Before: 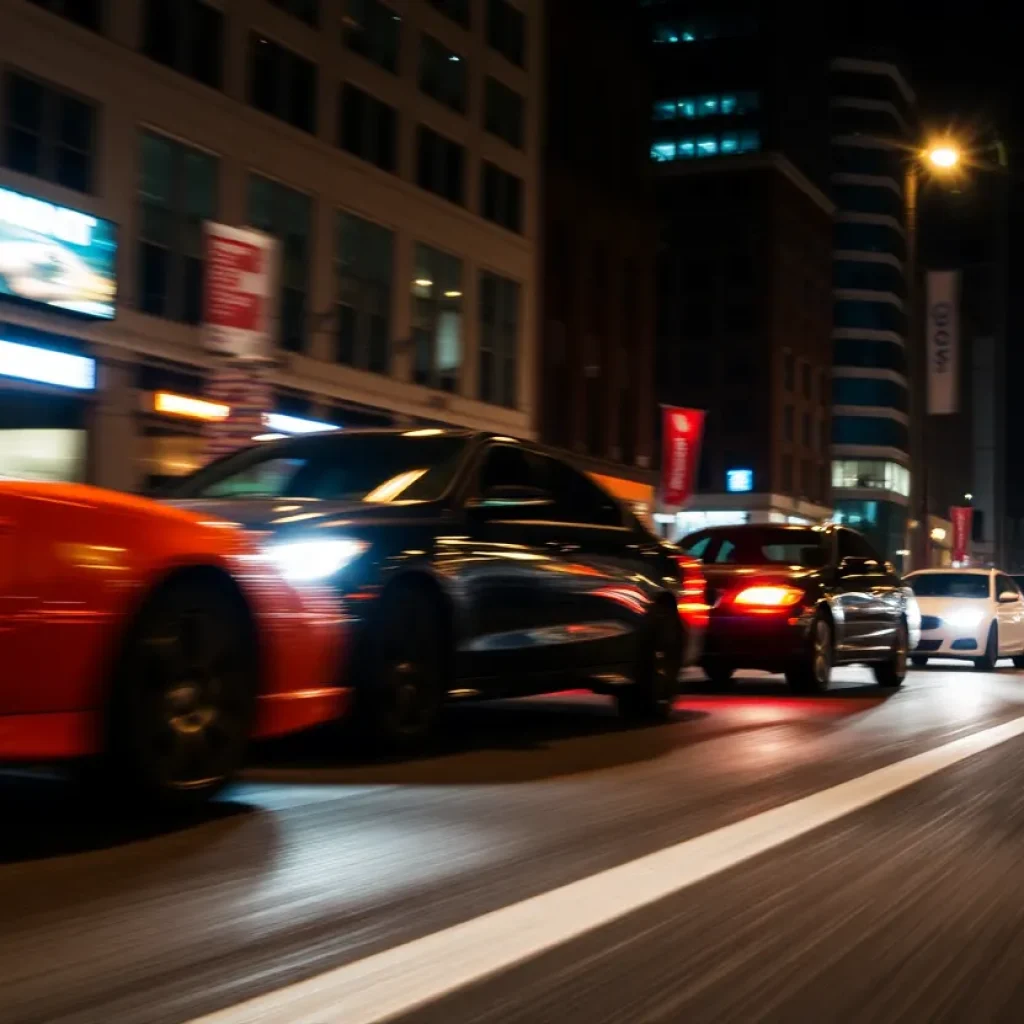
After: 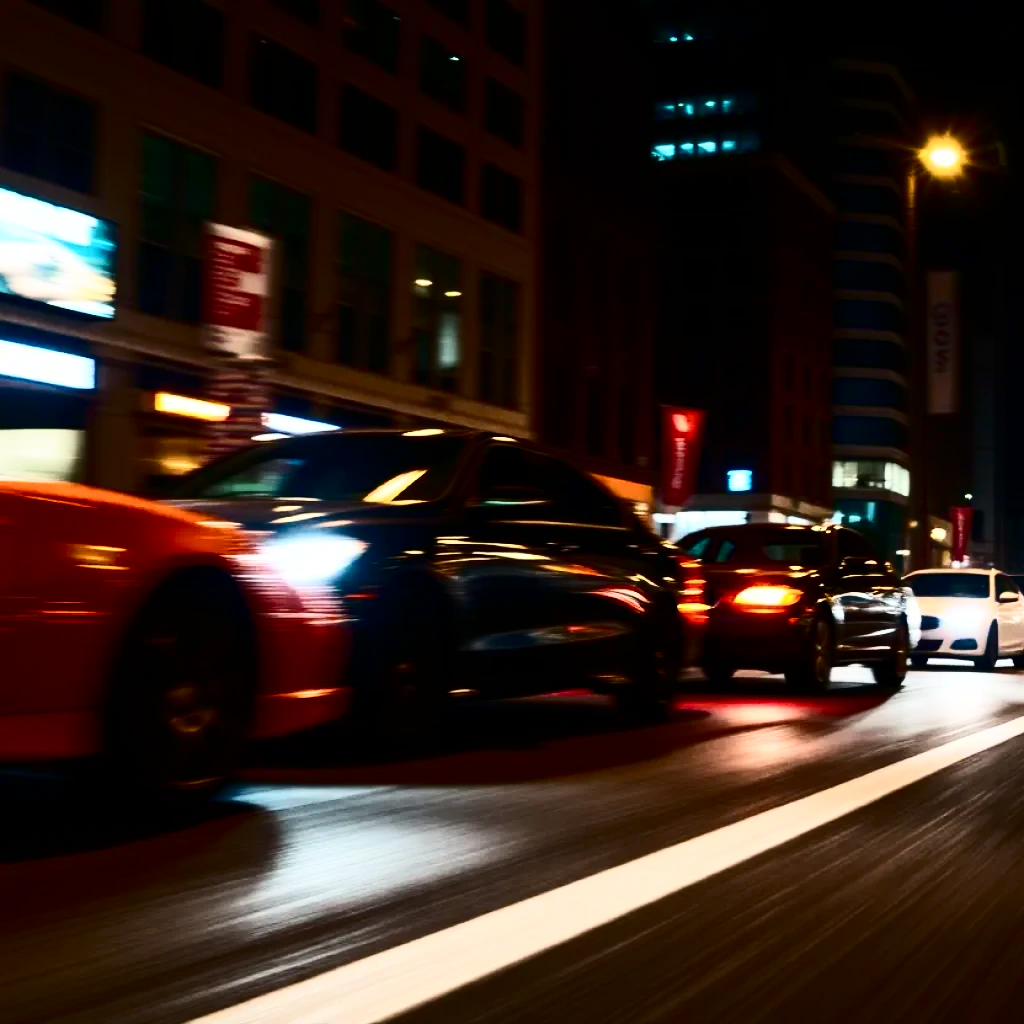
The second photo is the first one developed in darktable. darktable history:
contrast brightness saturation: contrast 0.5, saturation -0.1
color balance rgb: perceptual saturation grading › global saturation 20%, global vibrance 20%
